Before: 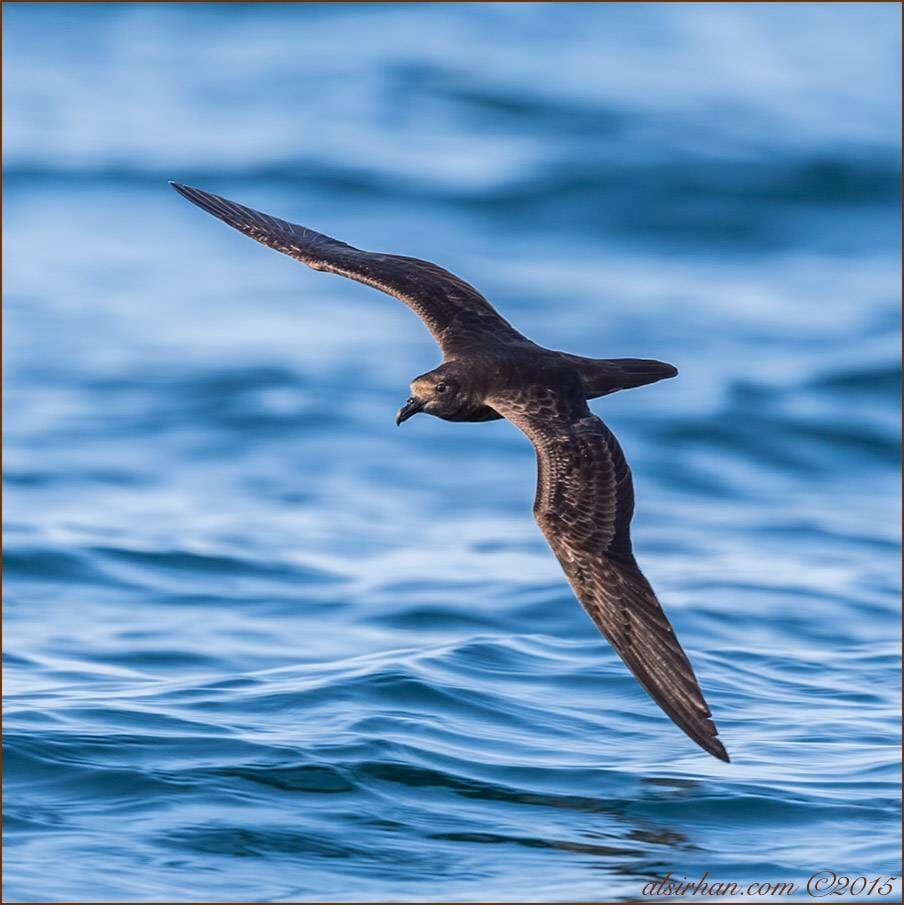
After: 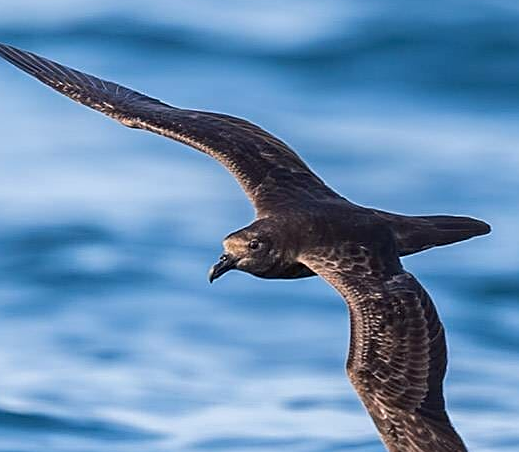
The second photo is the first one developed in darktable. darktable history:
sharpen: on, module defaults
crop: left 20.754%, top 15.857%, right 21.741%, bottom 34.16%
